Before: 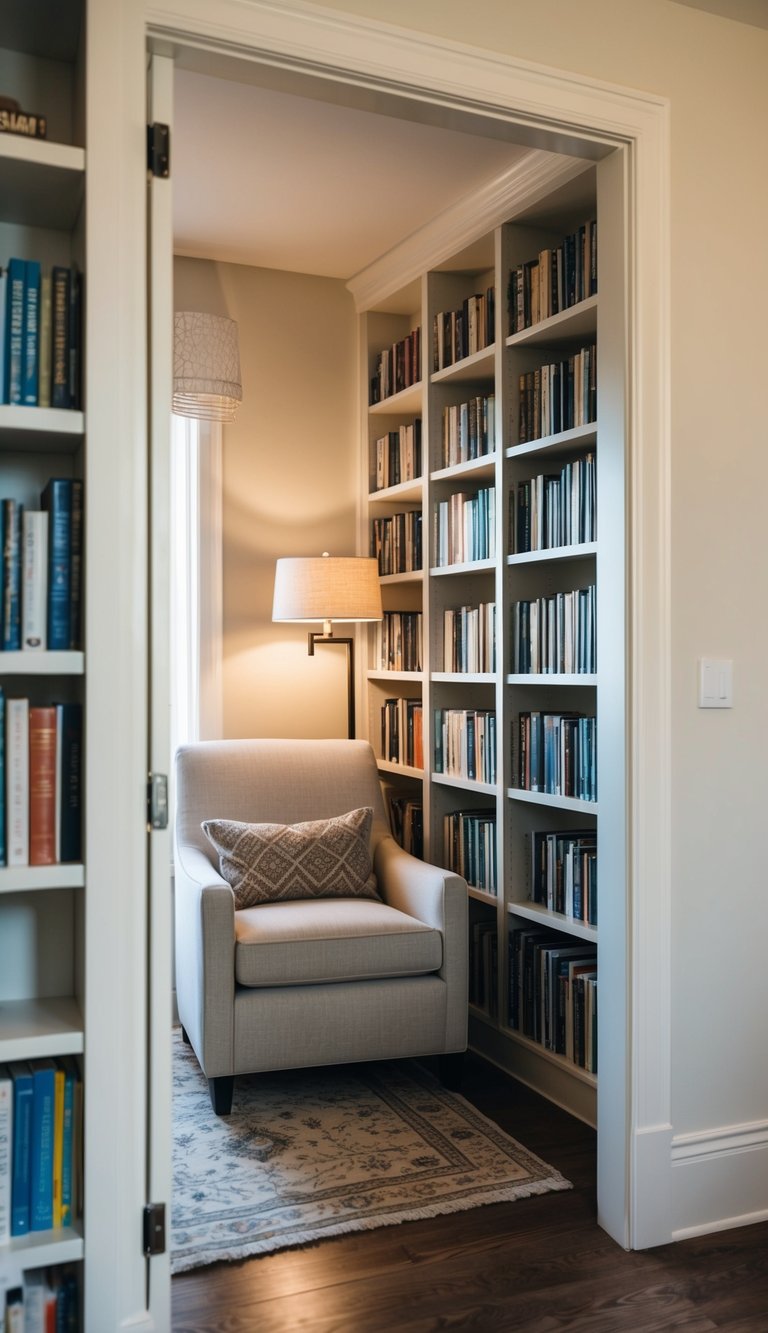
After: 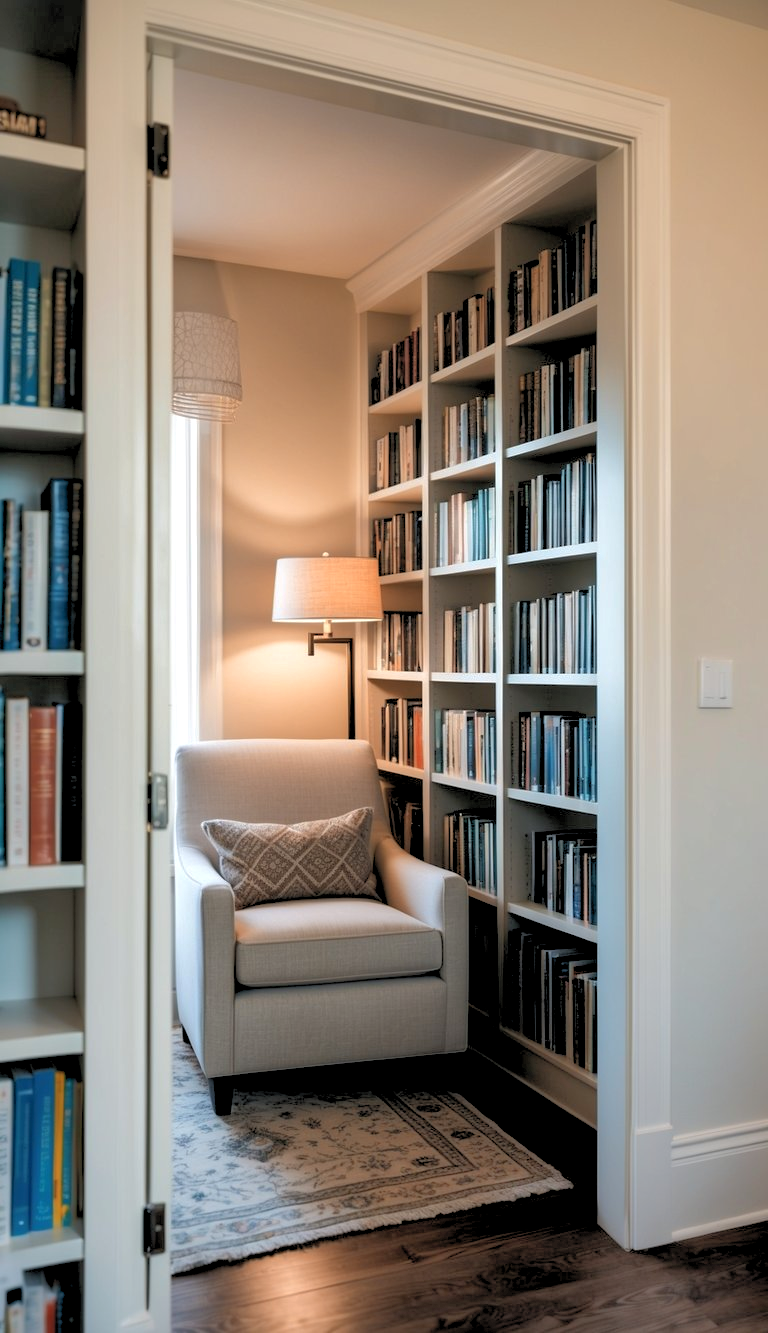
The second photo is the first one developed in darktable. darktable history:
color zones: curves: ch1 [(0, 0.455) (0.063, 0.455) (0.286, 0.495) (0.429, 0.5) (0.571, 0.5) (0.714, 0.5) (0.857, 0.5) (1, 0.455)]; ch2 [(0, 0.532) (0.063, 0.521) (0.233, 0.447) (0.429, 0.489) (0.571, 0.5) (0.714, 0.5) (0.857, 0.5) (1, 0.532)]
exposure: compensate highlight preservation false
shadows and highlights: on, module defaults
rgb levels: levels [[0.013, 0.434, 0.89], [0, 0.5, 1], [0, 0.5, 1]]
